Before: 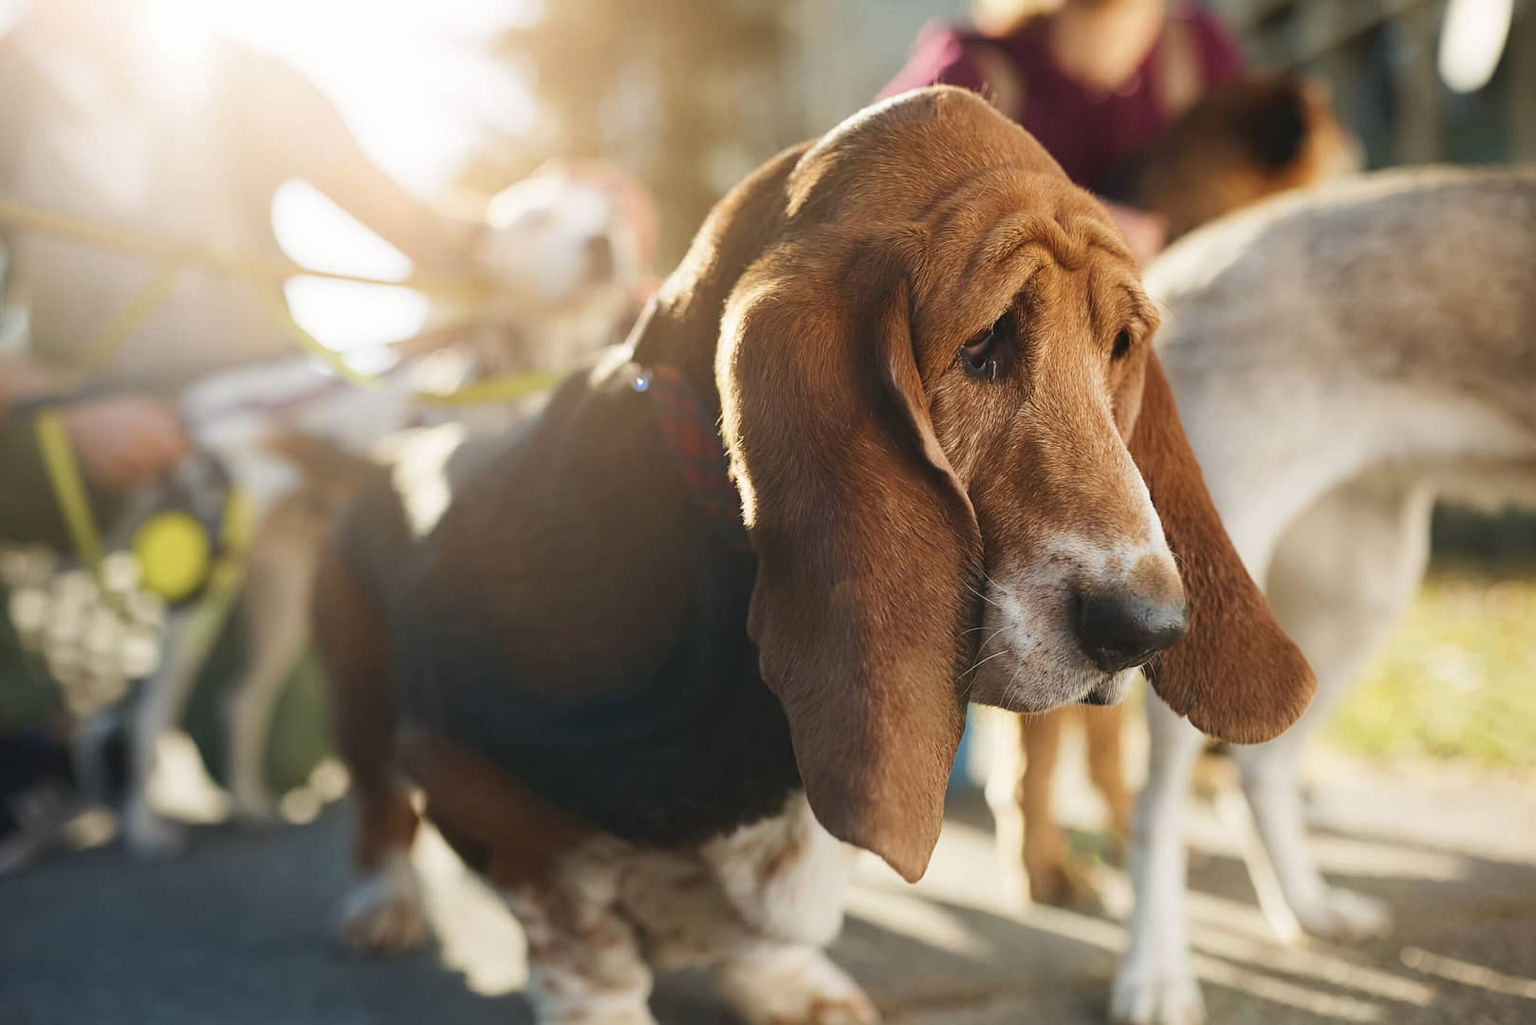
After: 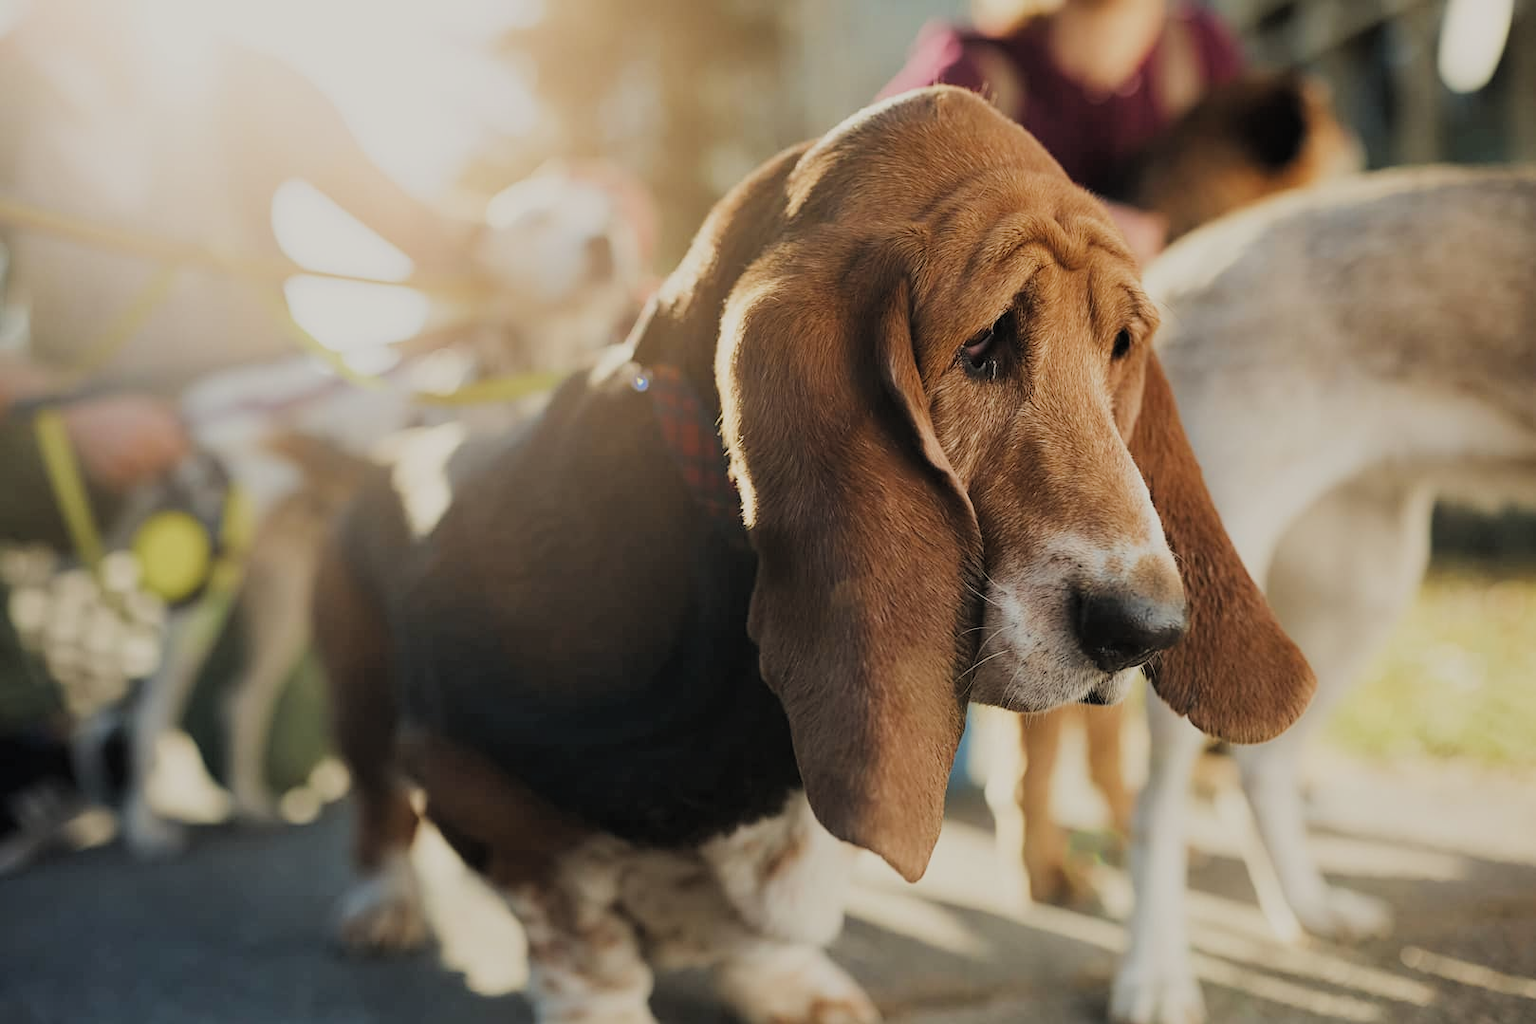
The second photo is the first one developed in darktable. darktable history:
filmic rgb: black relative exposure -6.71 EV, white relative exposure 4.56 EV, threshold 2.96 EV, hardness 3.24, add noise in highlights 0.001, color science v3 (2019), use custom middle-gray values true, contrast in highlights soft, enable highlight reconstruction true
color correction: highlights b* 2.98
